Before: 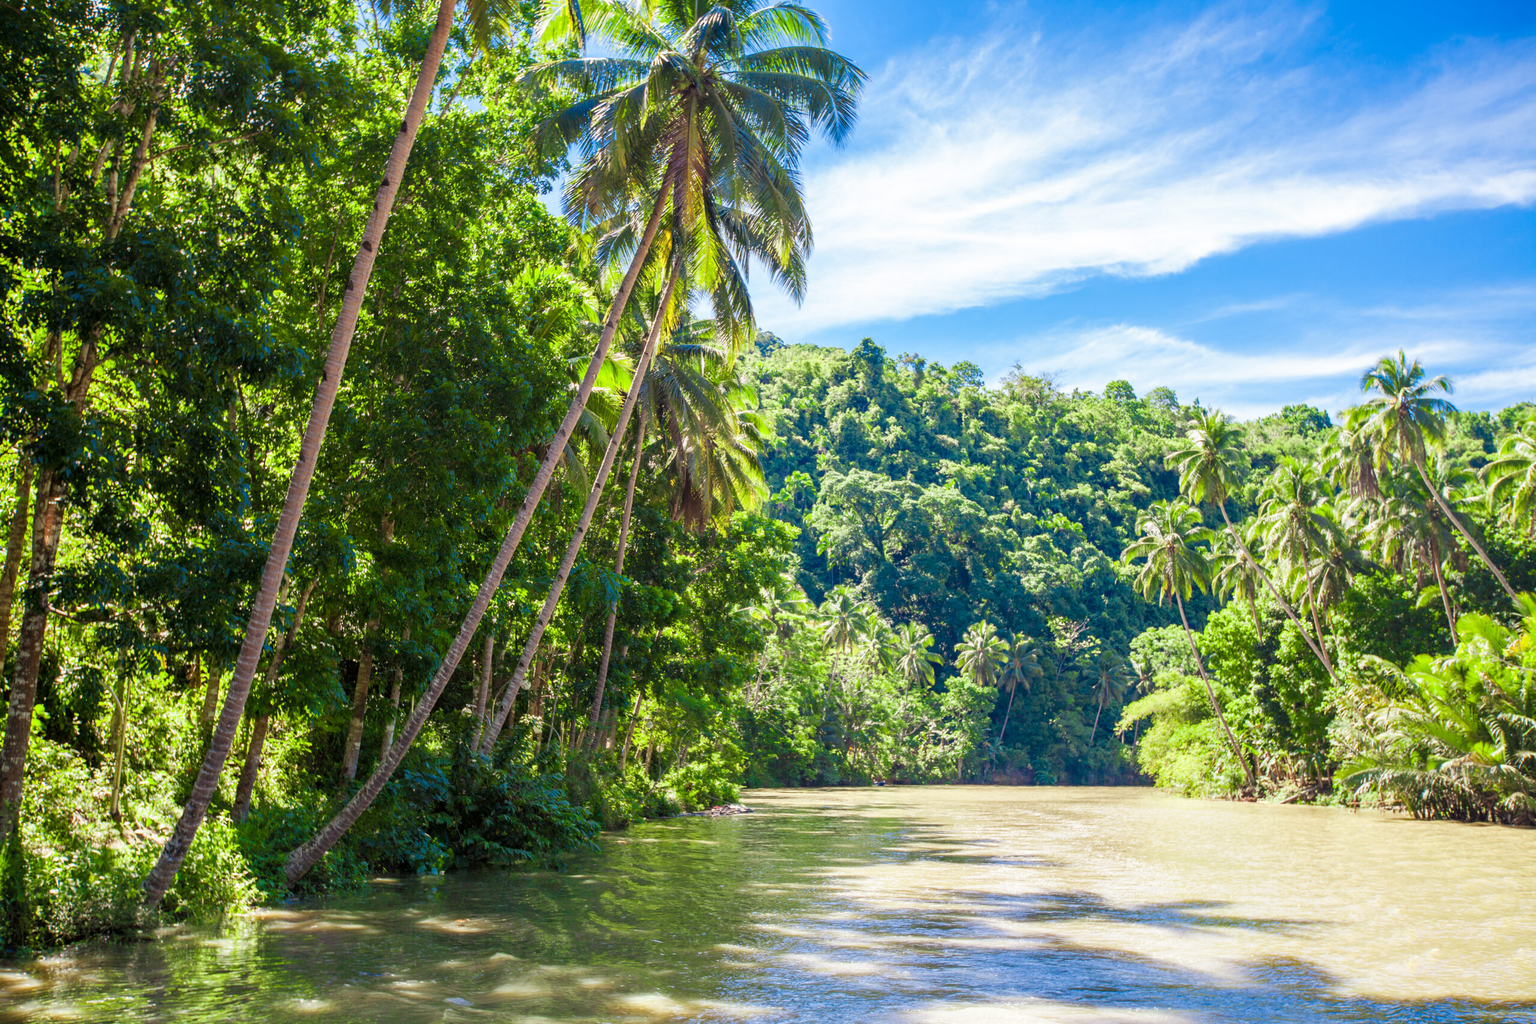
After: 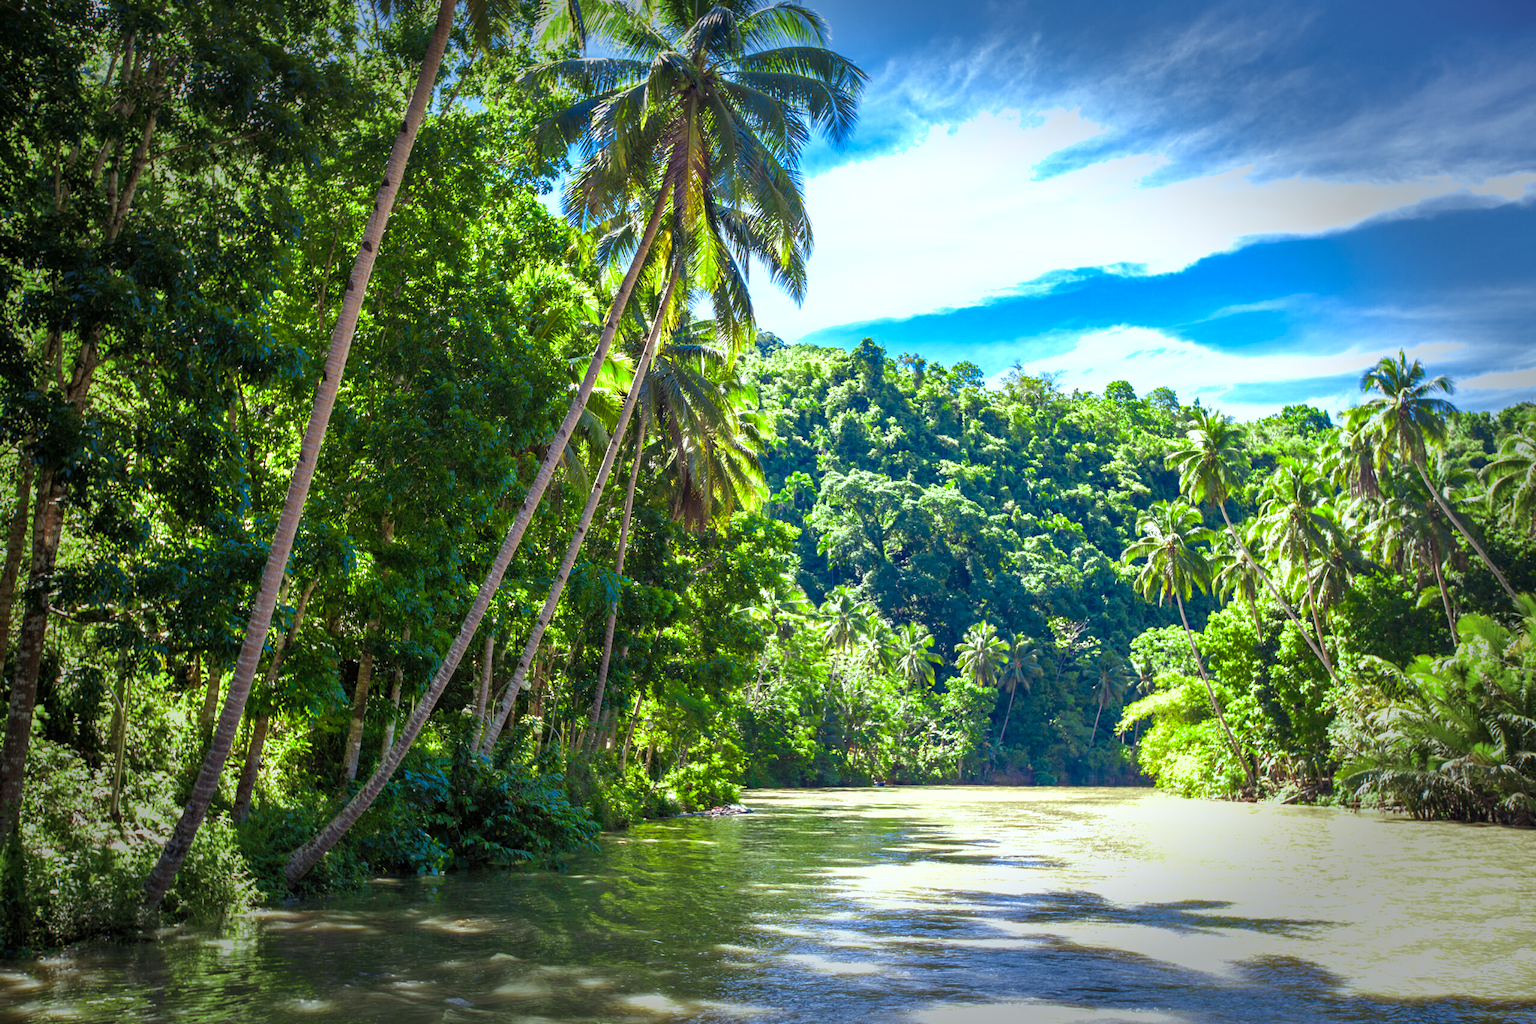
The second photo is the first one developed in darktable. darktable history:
color balance rgb: perceptual brilliance grading › highlights 14.29%, perceptual brilliance grading › mid-tones -5.92%, perceptual brilliance grading › shadows -26.83%, global vibrance 31.18%
shadows and highlights: on, module defaults
white balance: red 0.925, blue 1.046
vignetting: fall-off start 66.7%, fall-off radius 39.74%, brightness -0.576, saturation -0.258, automatic ratio true, width/height ratio 0.671, dithering 16-bit output
